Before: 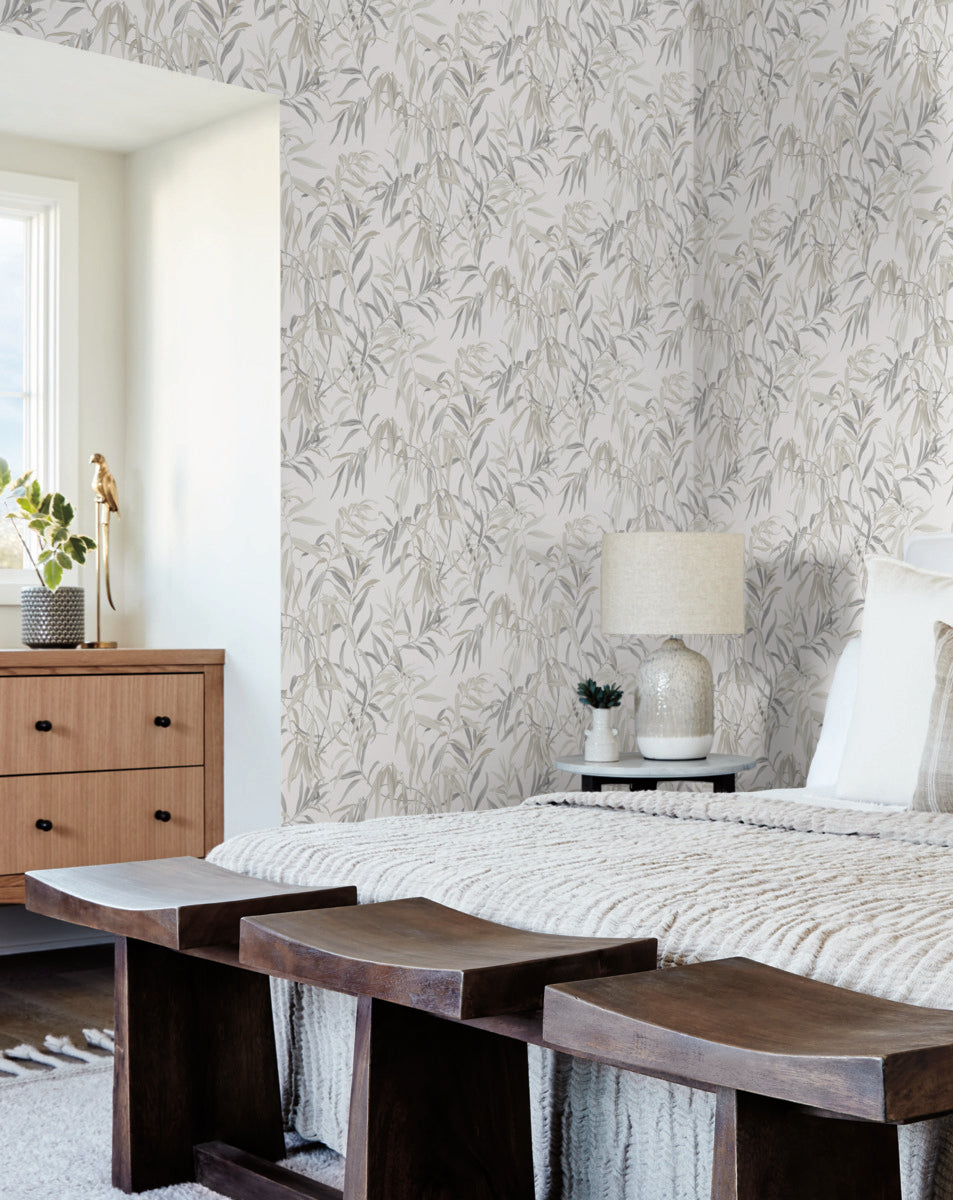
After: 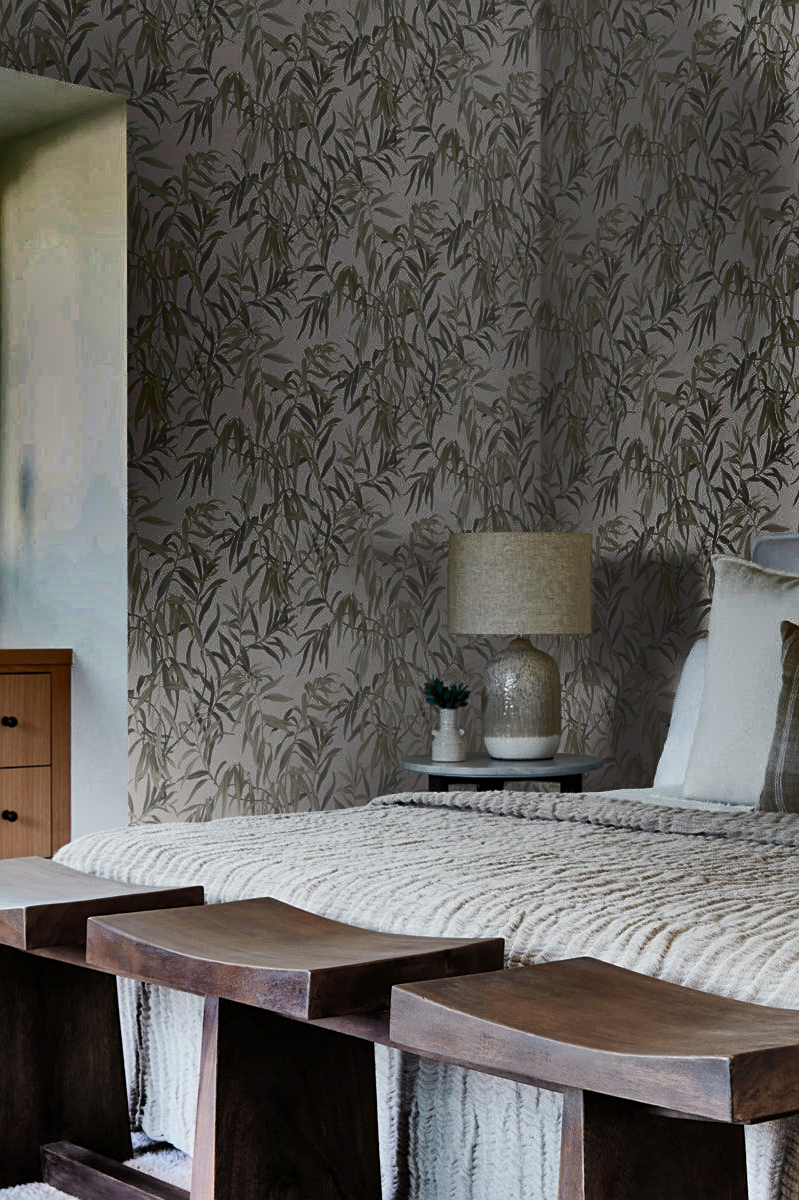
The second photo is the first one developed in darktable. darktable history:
shadows and highlights: radius 123.98, shadows 100, white point adjustment -3, highlights -100, highlights color adjustment 89.84%, soften with gaussian
crop: left 16.145%
sharpen: amount 0.2
